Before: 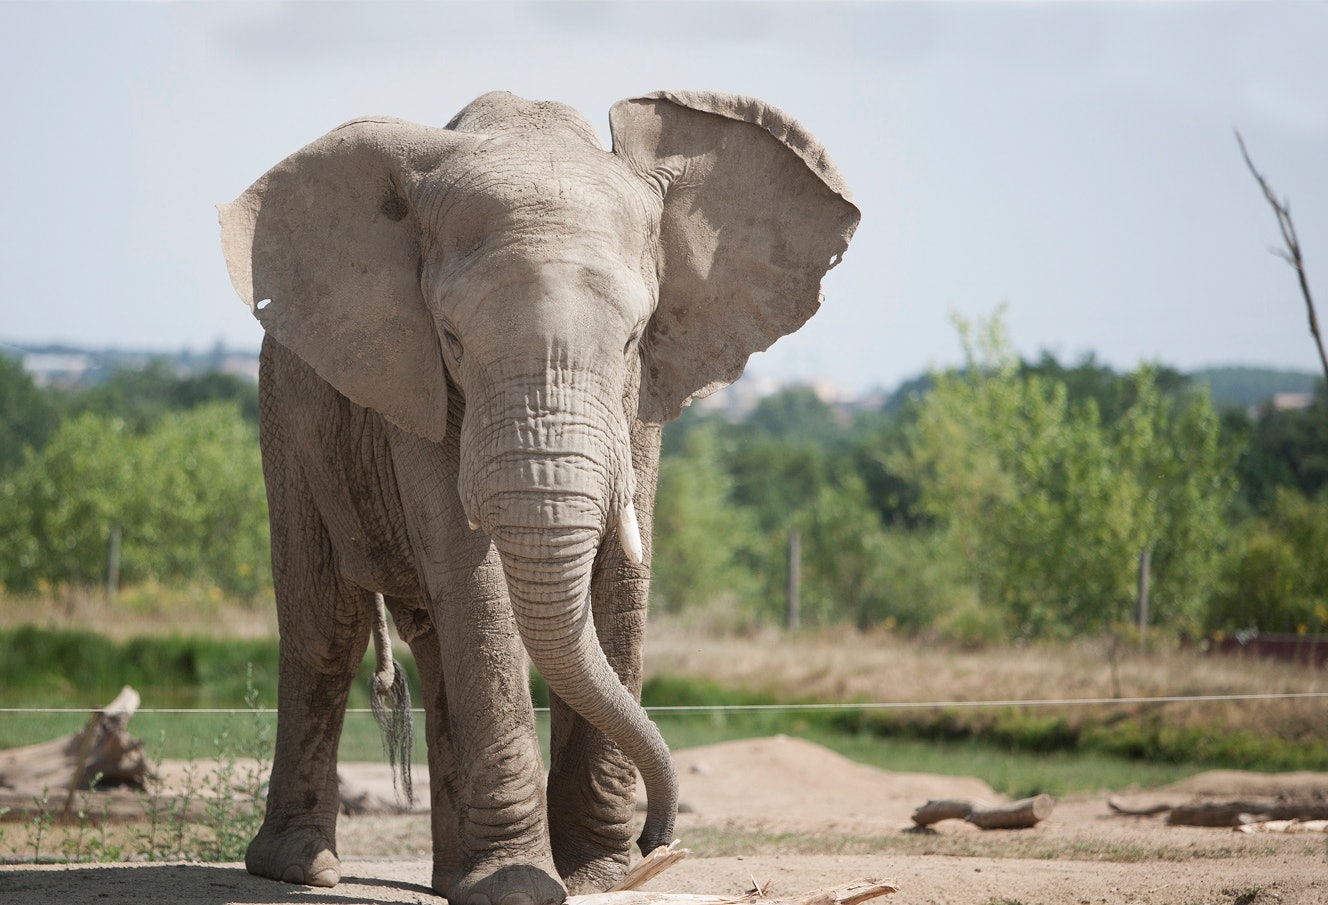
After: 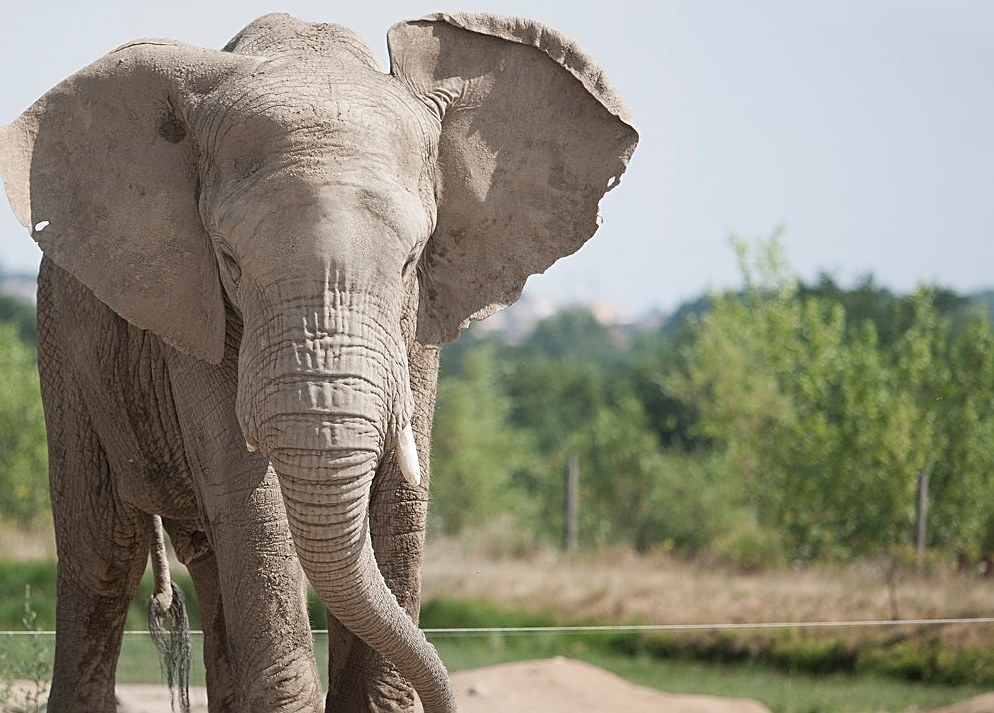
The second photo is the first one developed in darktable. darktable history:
crop: left 16.768%, top 8.653%, right 8.362%, bottom 12.485%
sharpen: on, module defaults
